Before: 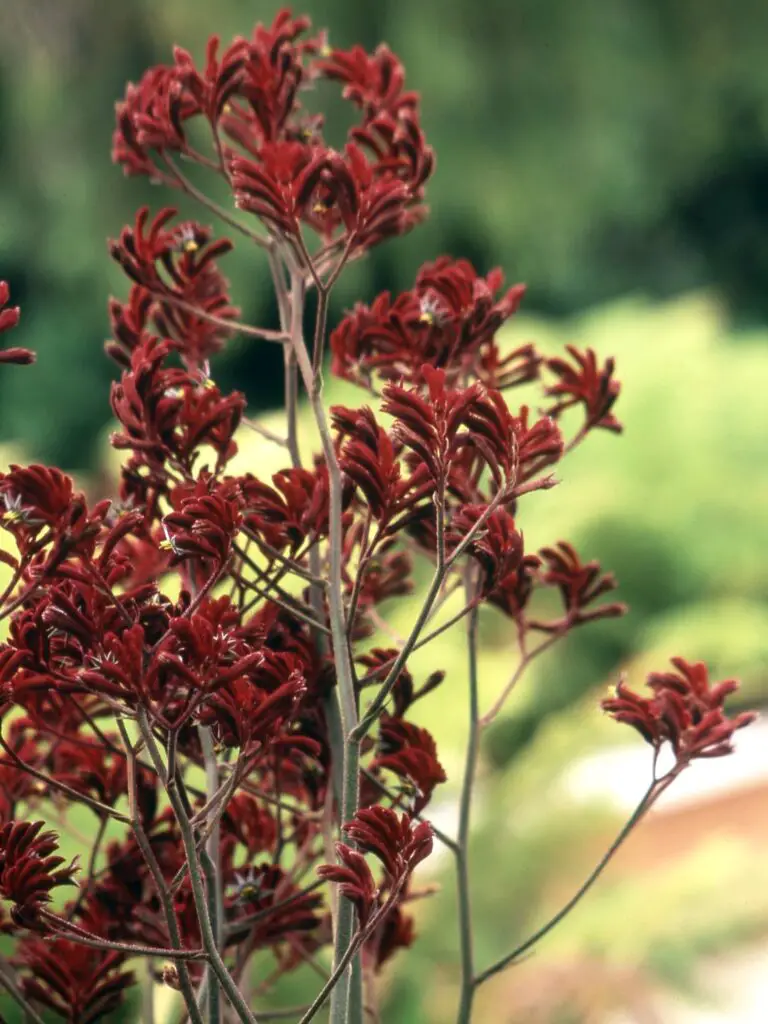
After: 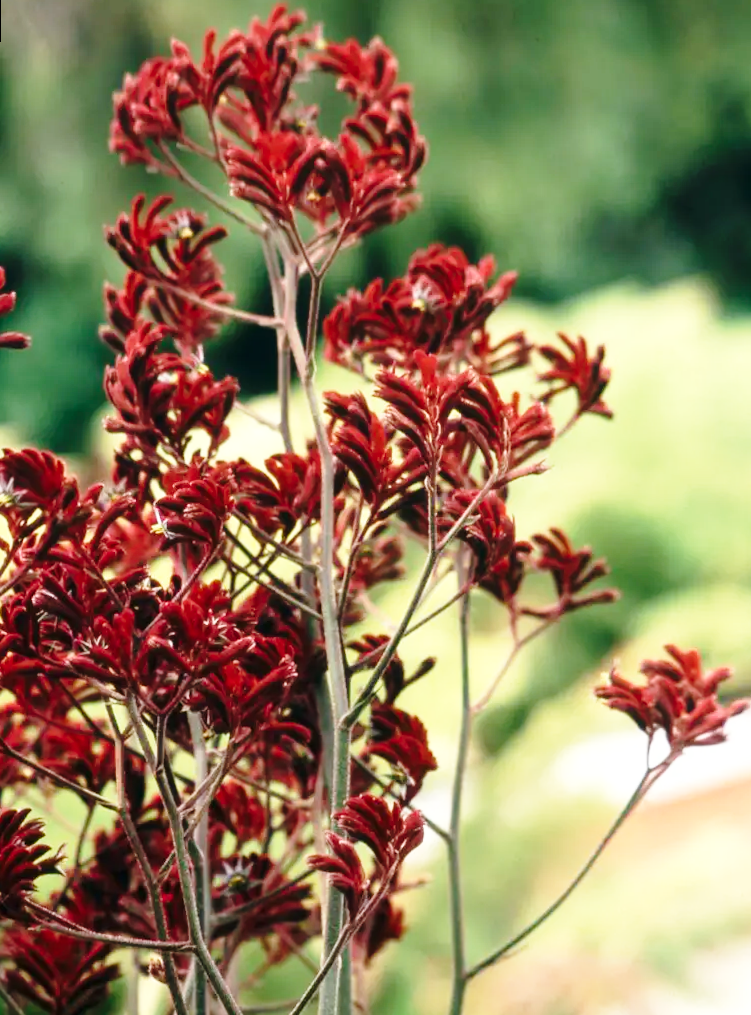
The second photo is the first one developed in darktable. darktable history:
rotate and perspective: rotation 0.226°, lens shift (vertical) -0.042, crop left 0.023, crop right 0.982, crop top 0.006, crop bottom 0.994
base curve: curves: ch0 [(0, 0) (0.028, 0.03) (0.121, 0.232) (0.46, 0.748) (0.859, 0.968) (1, 1)], preserve colors none
